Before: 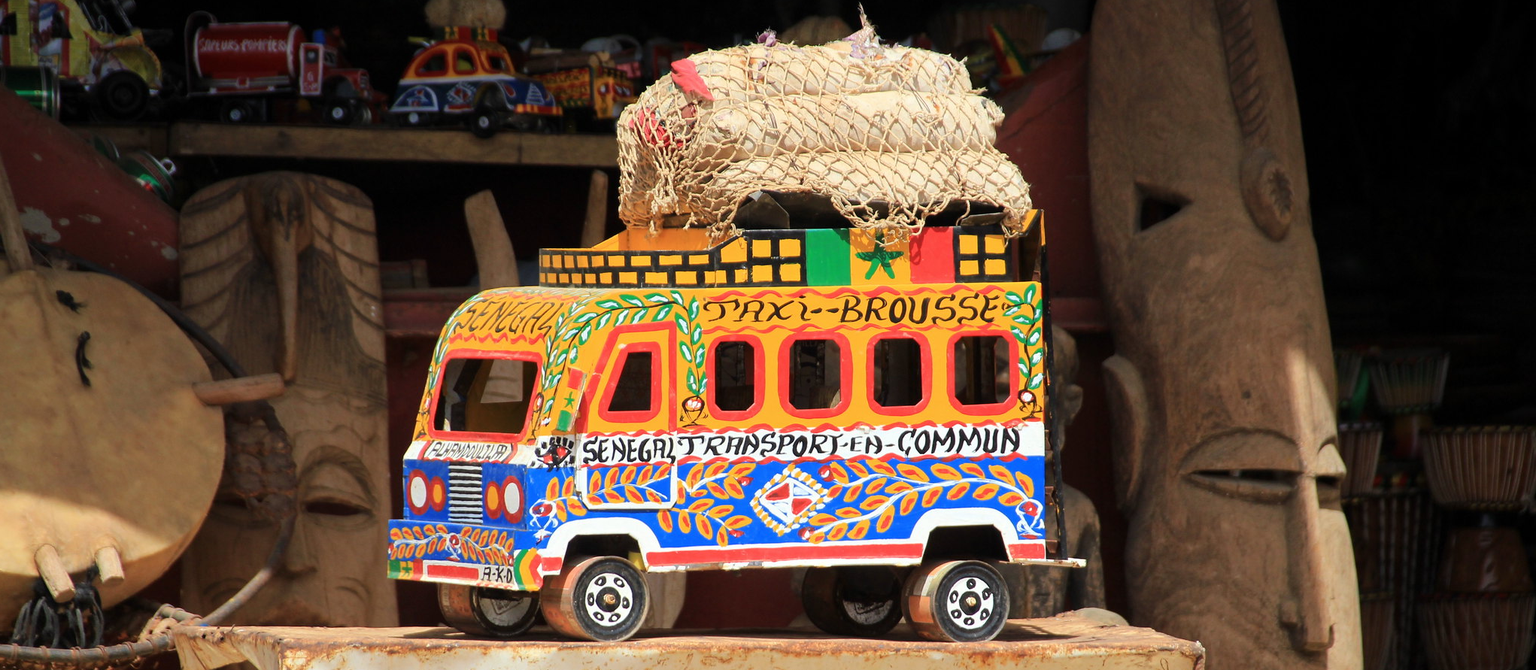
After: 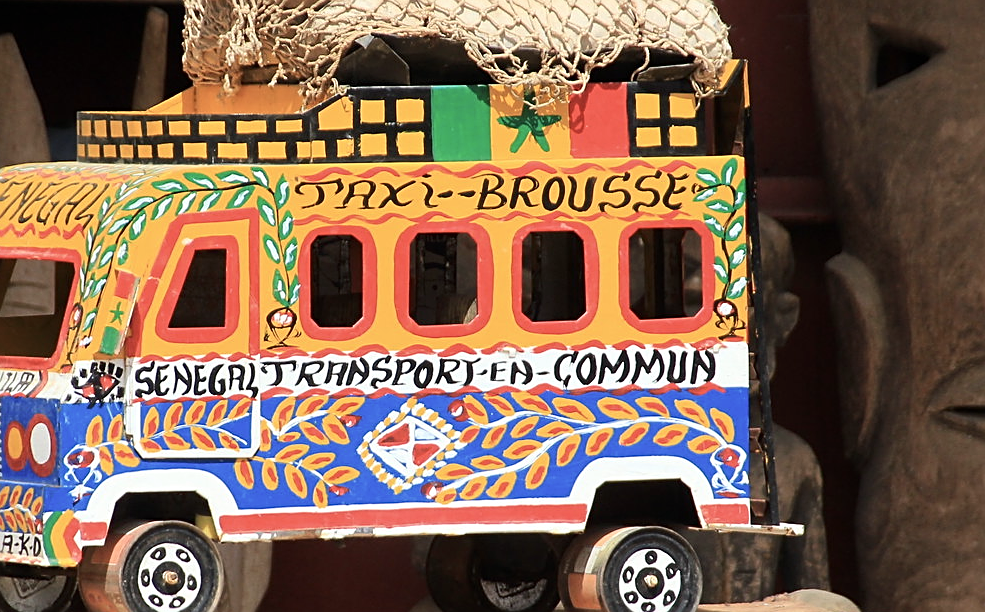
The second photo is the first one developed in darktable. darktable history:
crop: left 31.352%, top 24.626%, right 20.375%, bottom 6.598%
sharpen: on, module defaults
contrast brightness saturation: contrast 0.108, saturation -0.177
